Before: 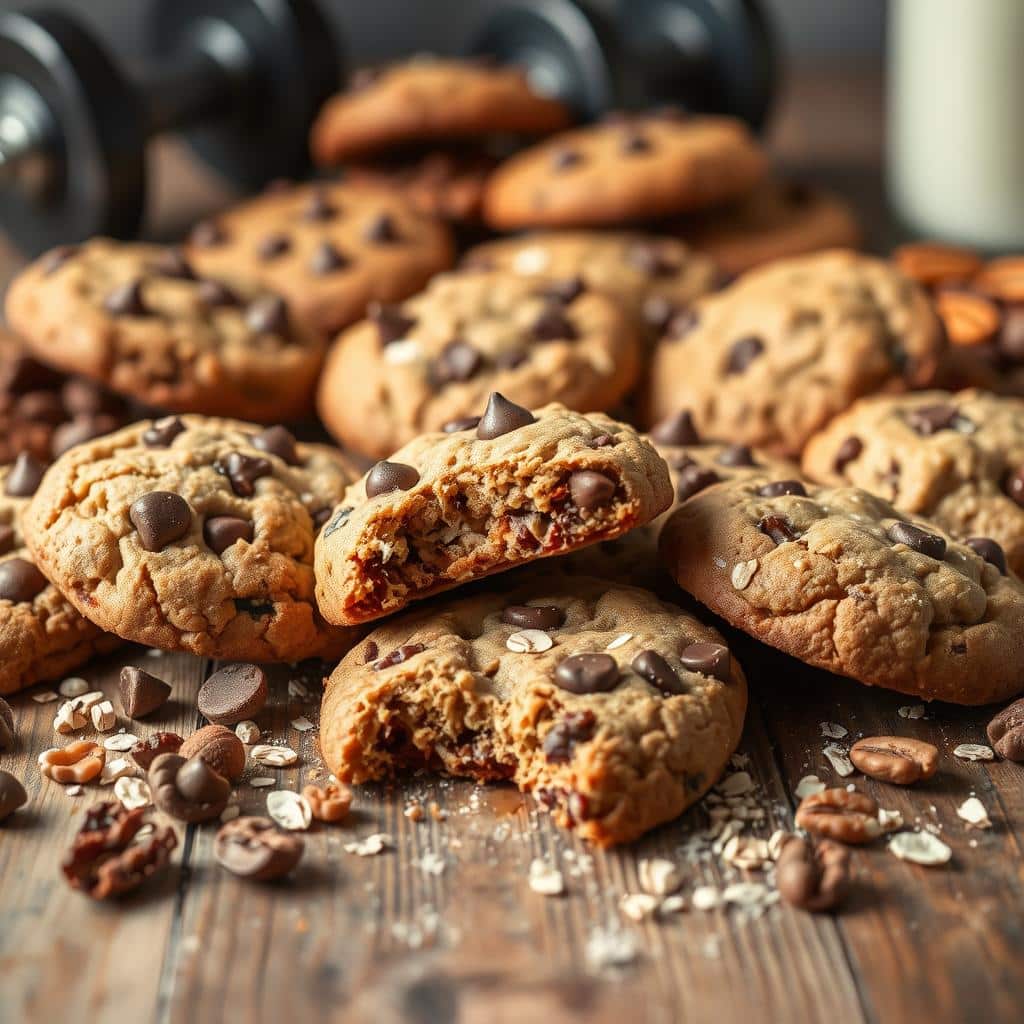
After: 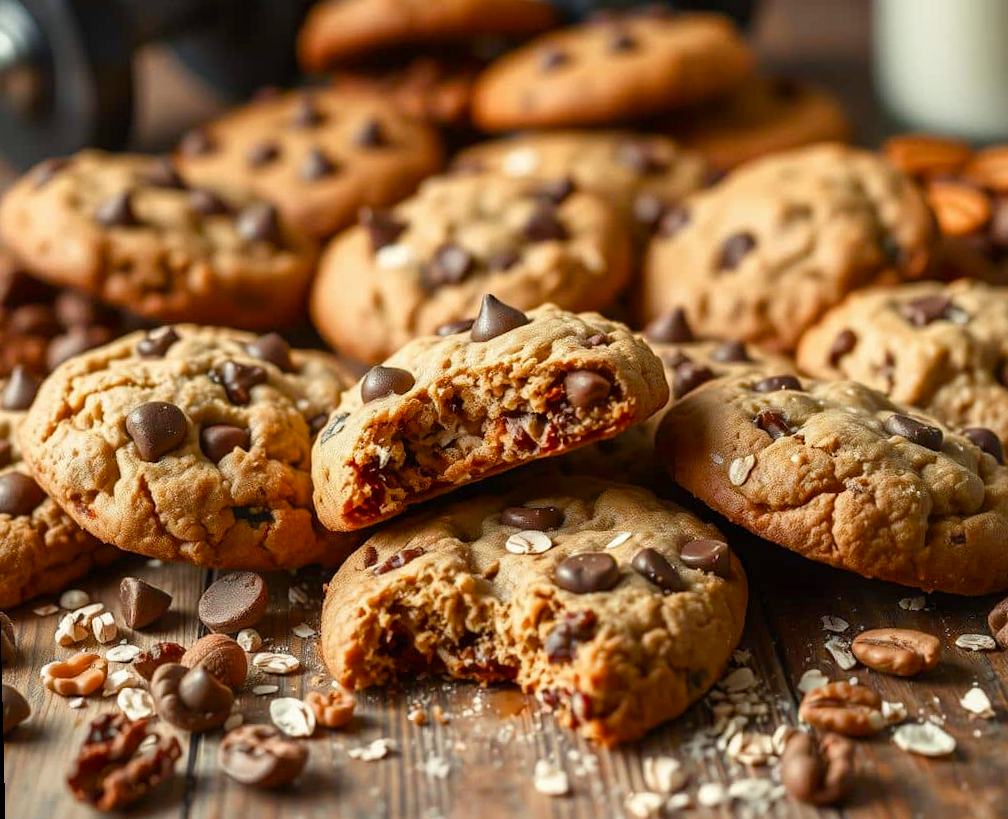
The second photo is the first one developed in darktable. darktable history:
crop: top 7.625%, bottom 8.027%
rotate and perspective: rotation -1.42°, crop left 0.016, crop right 0.984, crop top 0.035, crop bottom 0.965
color balance rgb: perceptual saturation grading › global saturation 20%, perceptual saturation grading › highlights -25%, perceptual saturation grading › shadows 25%
